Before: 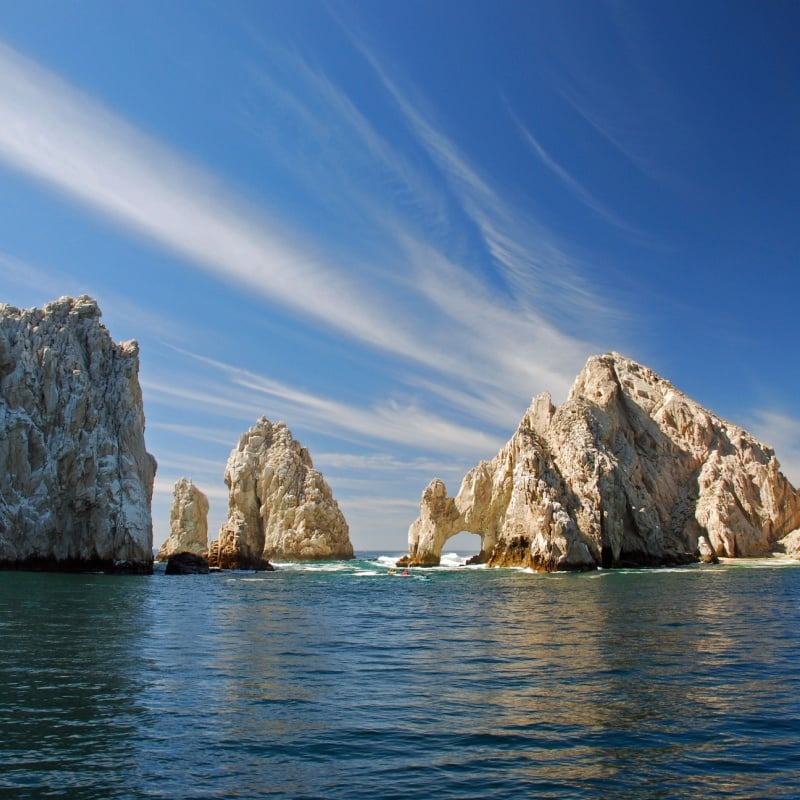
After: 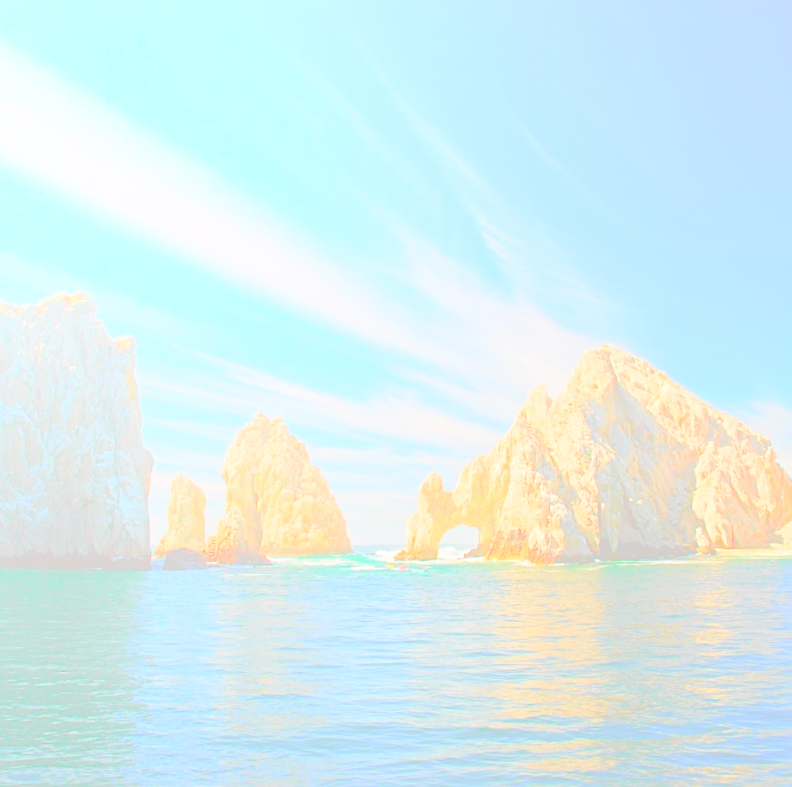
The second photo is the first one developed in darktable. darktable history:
rotate and perspective: rotation -0.45°, automatic cropping original format, crop left 0.008, crop right 0.992, crop top 0.012, crop bottom 0.988
sharpen: radius 2.529, amount 0.323
rgb curve: curves: ch0 [(0, 0) (0.093, 0.159) (0.241, 0.265) (0.414, 0.42) (1, 1)], compensate middle gray true, preserve colors basic power
bloom: size 70%, threshold 25%, strength 70%
tone curve: curves: ch0 [(0, 0.019) (0.066, 0.043) (0.189, 0.182) (0.368, 0.407) (0.501, 0.564) (0.677, 0.729) (0.851, 0.861) (0.997, 0.959)]; ch1 [(0, 0) (0.187, 0.121) (0.388, 0.346) (0.437, 0.409) (0.474, 0.472) (0.499, 0.501) (0.514, 0.515) (0.542, 0.557) (0.645, 0.686) (0.812, 0.856) (1, 1)]; ch2 [(0, 0) (0.246, 0.214) (0.421, 0.427) (0.459, 0.484) (0.5, 0.504) (0.518, 0.523) (0.529, 0.548) (0.56, 0.576) (0.607, 0.63) (0.744, 0.734) (0.867, 0.821) (0.993, 0.889)], color space Lab, independent channels, preserve colors none
